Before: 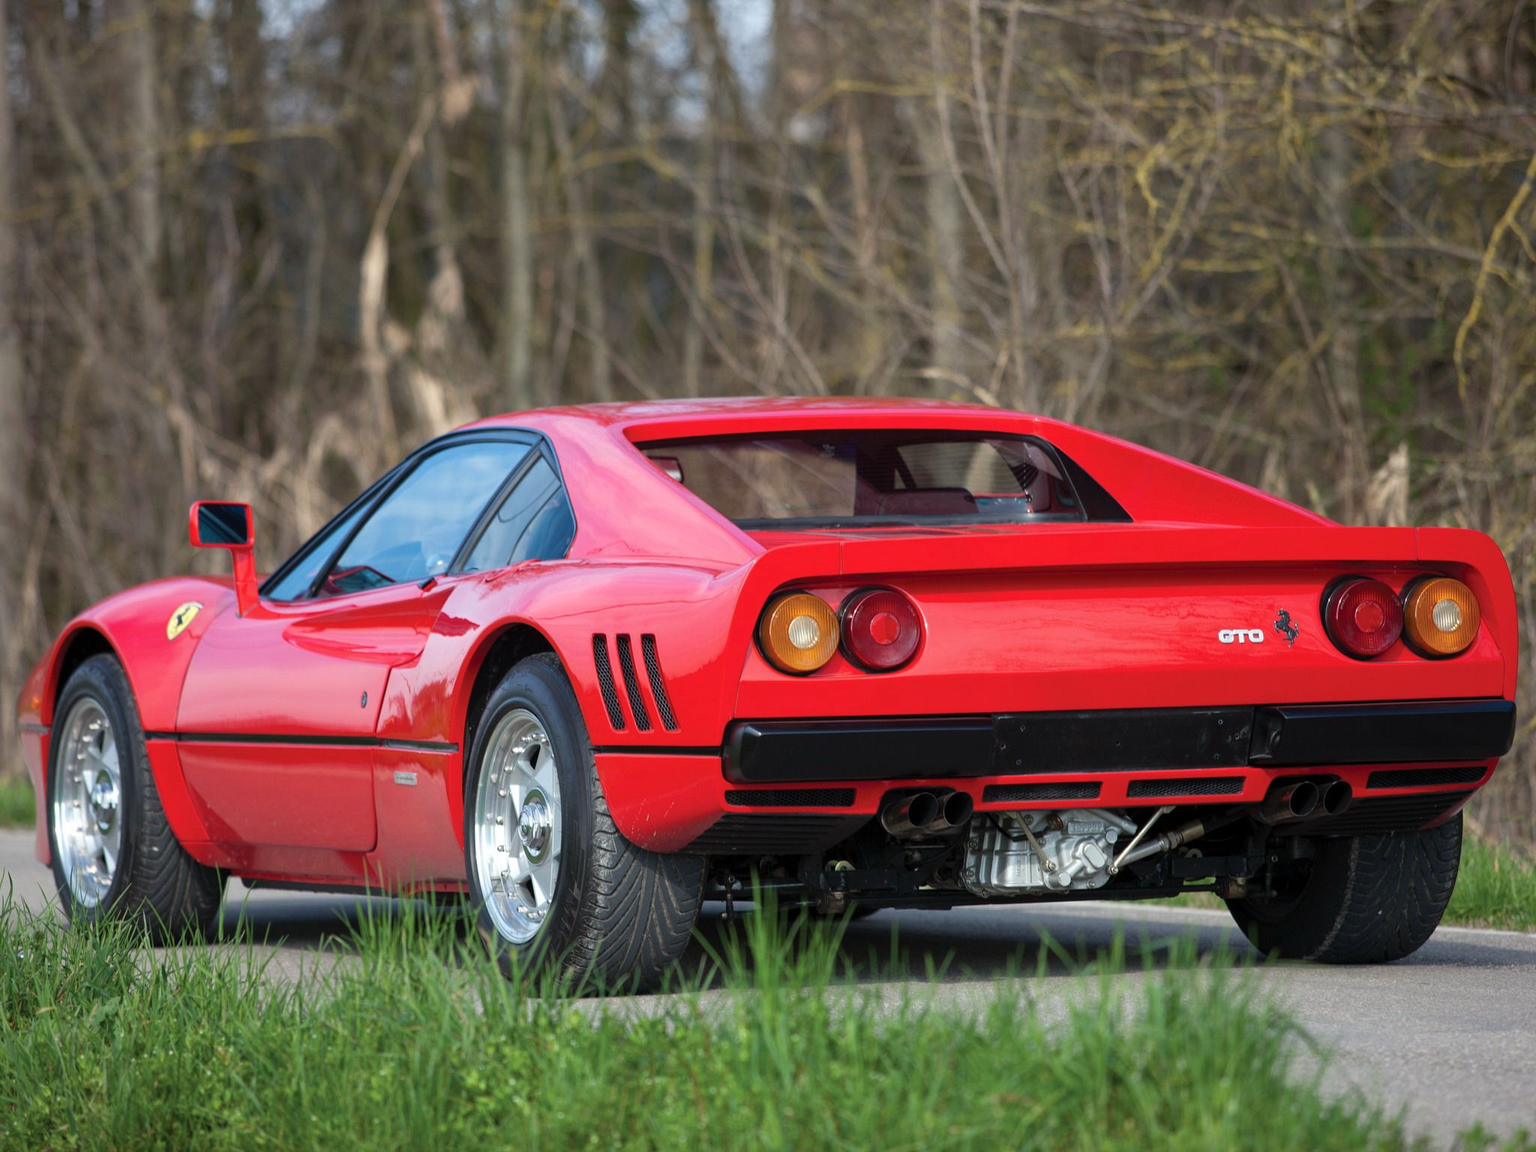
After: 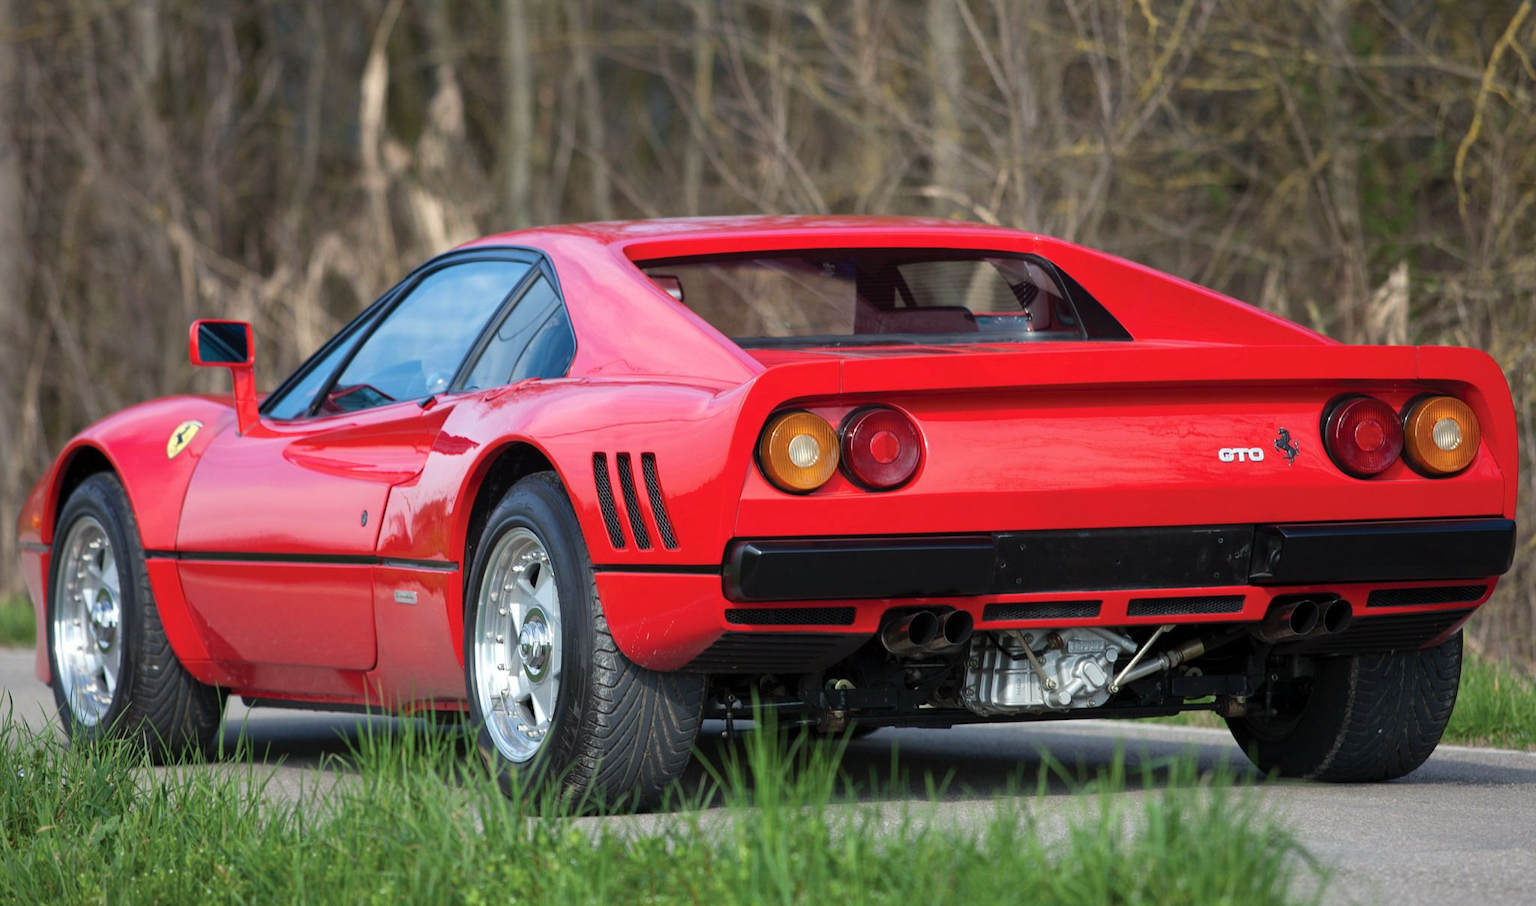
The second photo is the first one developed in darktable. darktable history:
levels: mode automatic
crop and rotate: top 15.774%, bottom 5.506%
